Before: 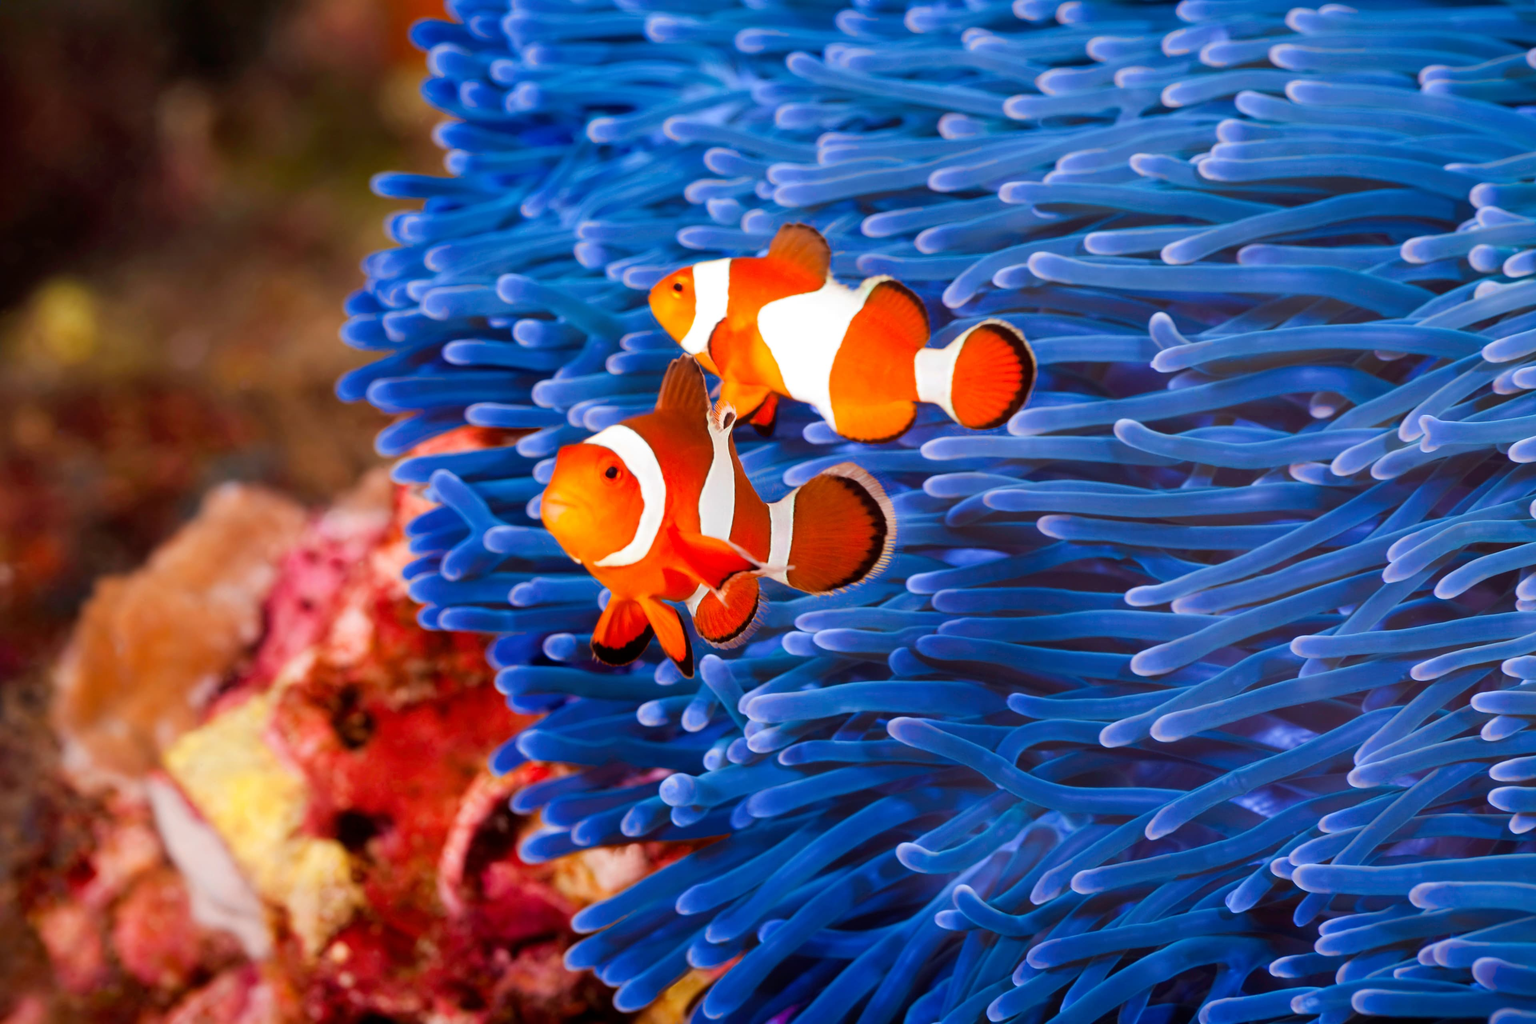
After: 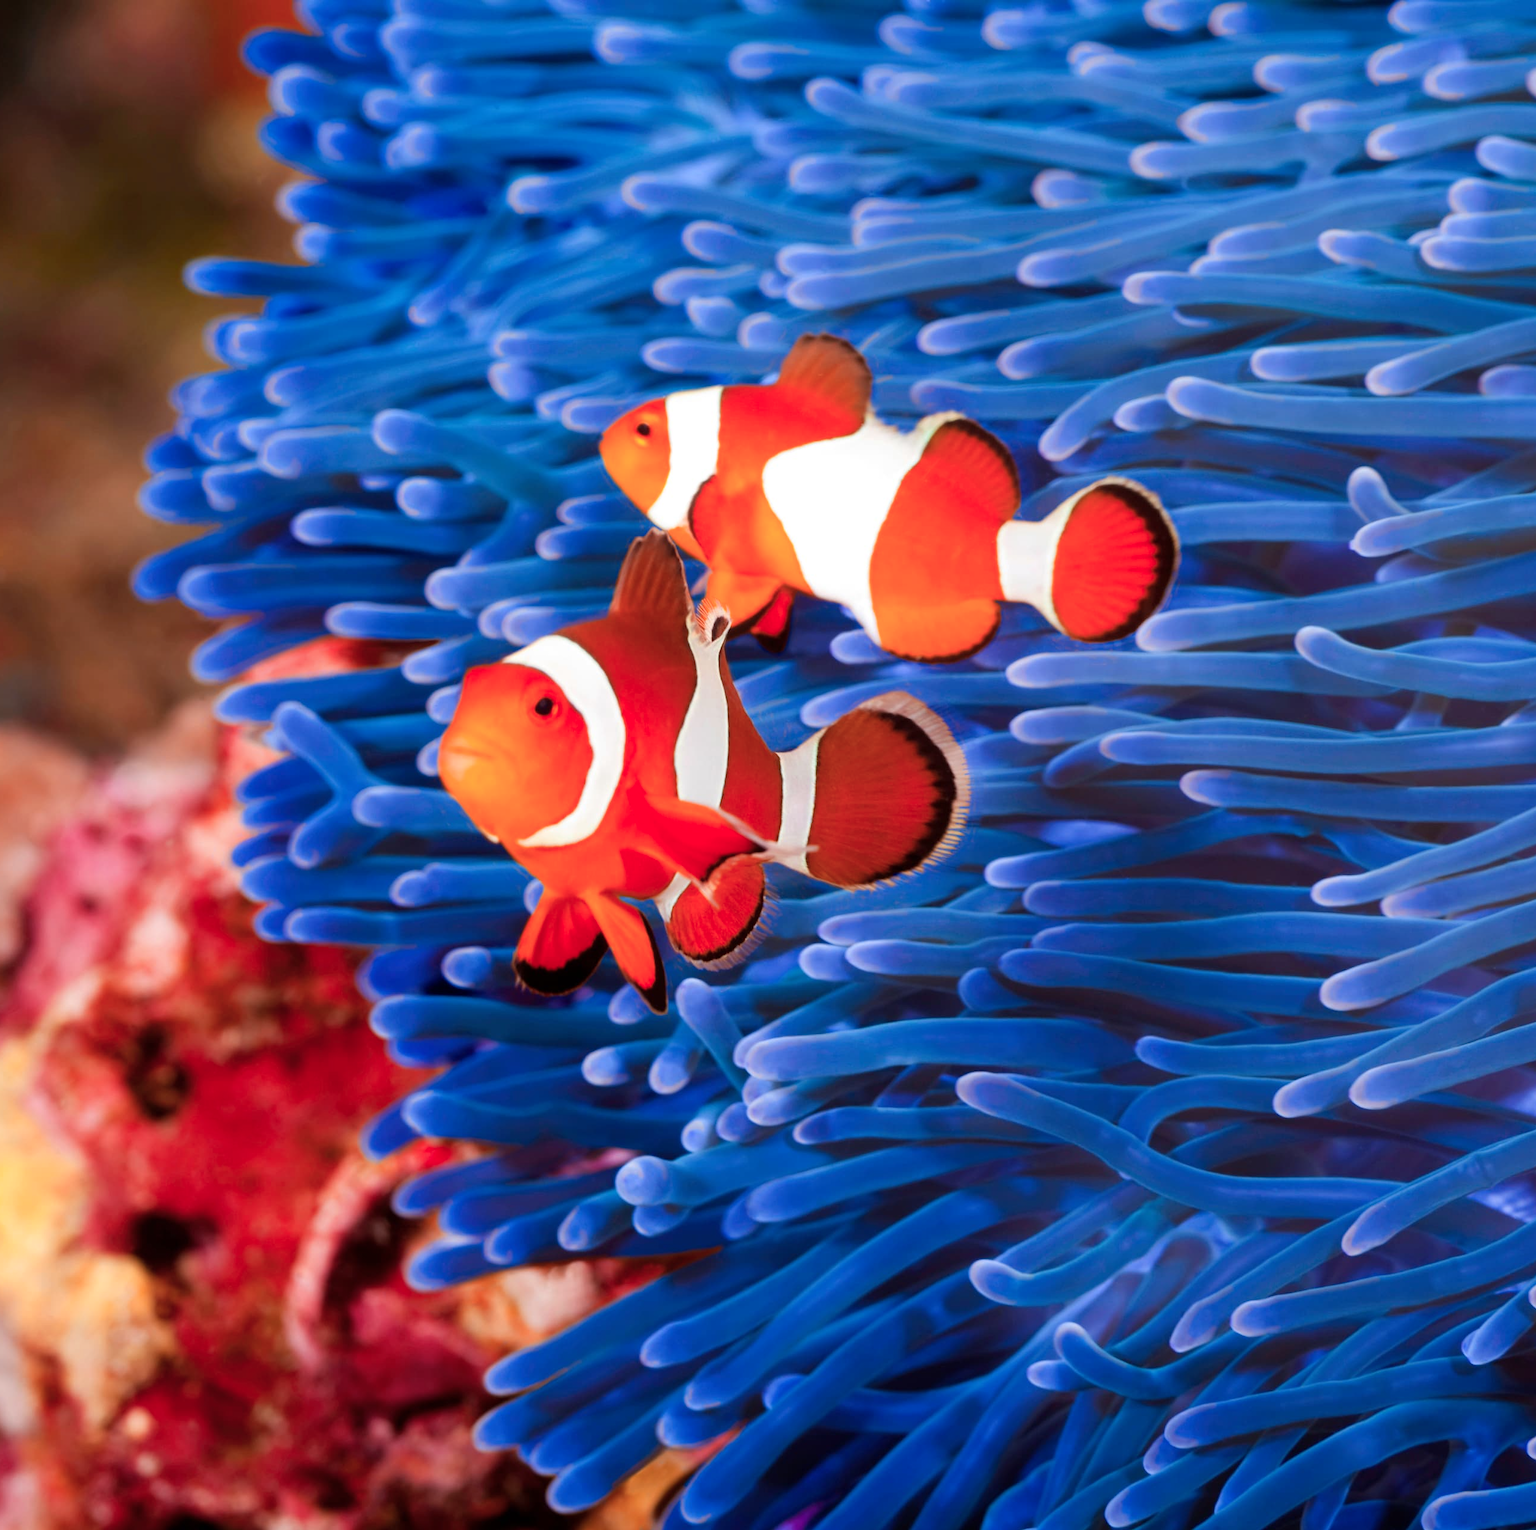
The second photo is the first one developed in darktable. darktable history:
color zones: curves: ch1 [(0, 0.469) (0.072, 0.457) (0.243, 0.494) (0.429, 0.5) (0.571, 0.5) (0.714, 0.5) (0.857, 0.5) (1, 0.469)]; ch2 [(0, 0.499) (0.143, 0.467) (0.242, 0.436) (0.429, 0.493) (0.571, 0.5) (0.714, 0.5) (0.857, 0.5) (1, 0.499)]
crop and rotate: left 16.132%, right 16.959%
